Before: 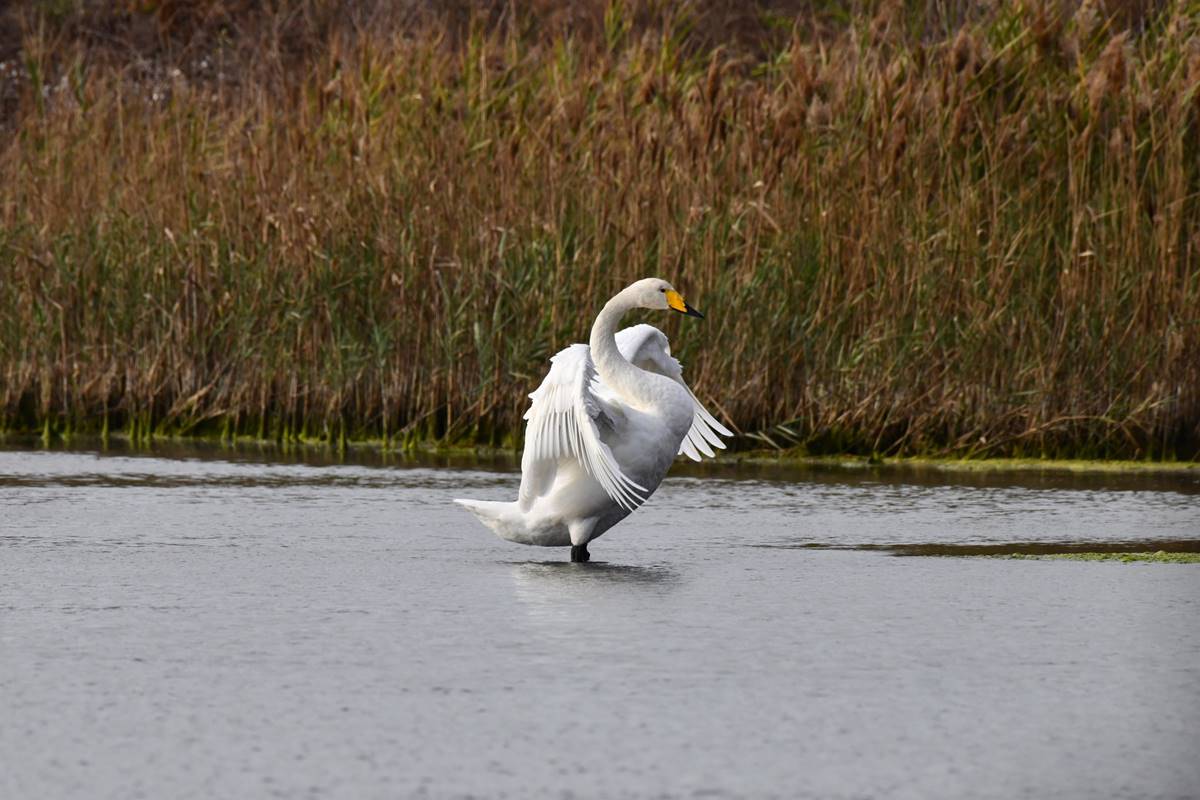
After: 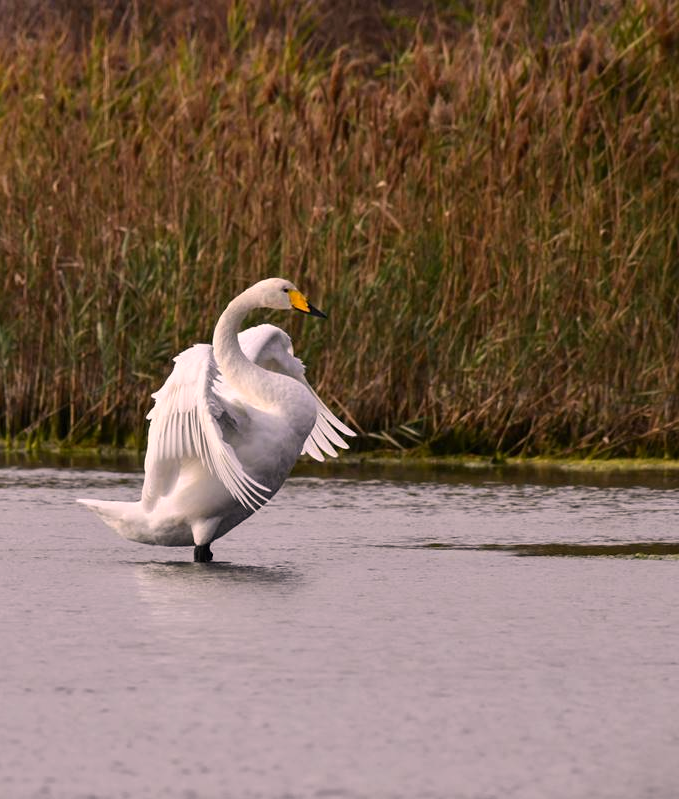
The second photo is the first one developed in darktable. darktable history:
crop: left 31.458%, top 0%, right 11.876%
color correction: highlights a* 12.23, highlights b* 5.41
